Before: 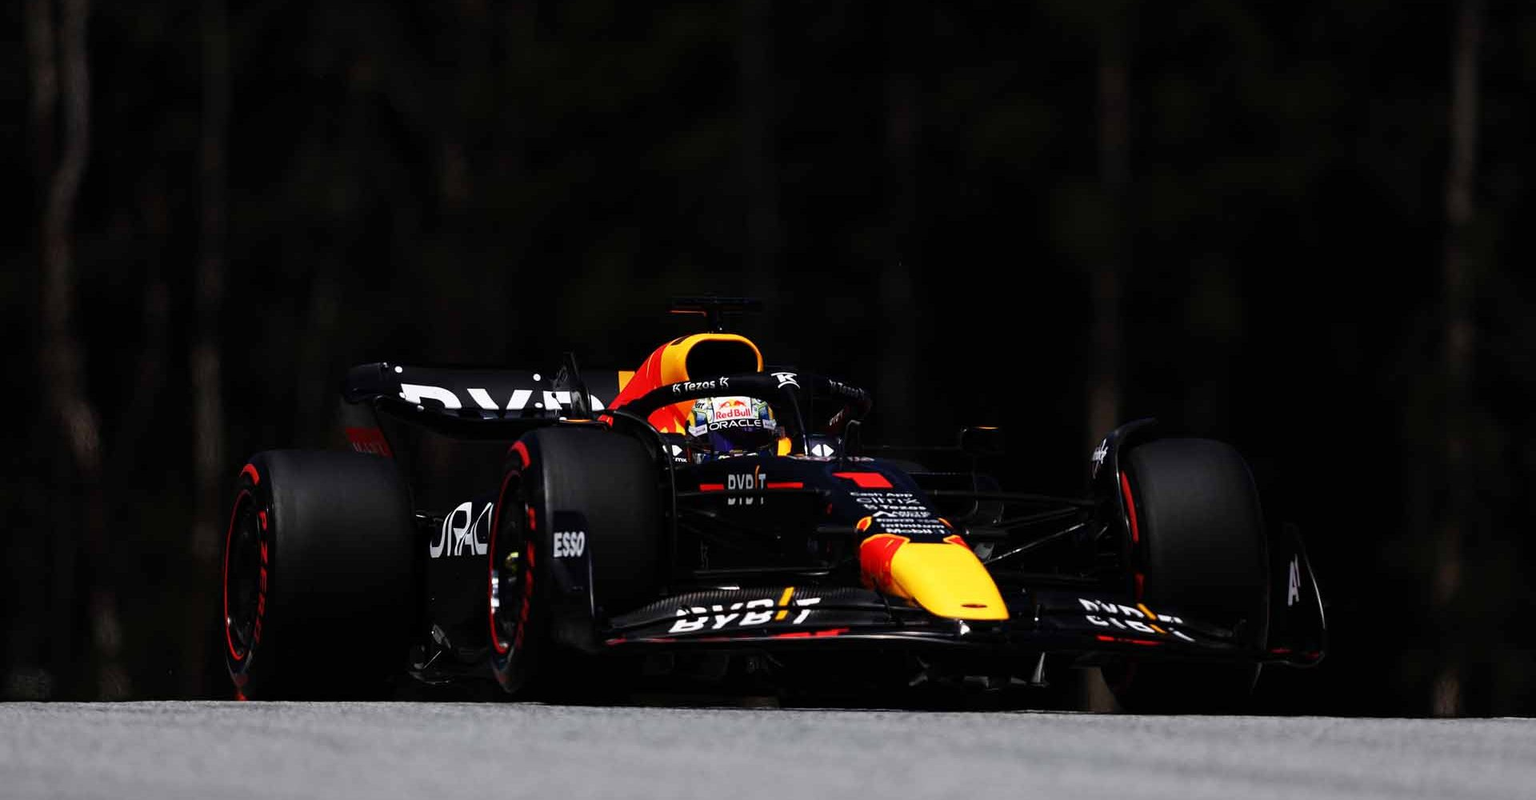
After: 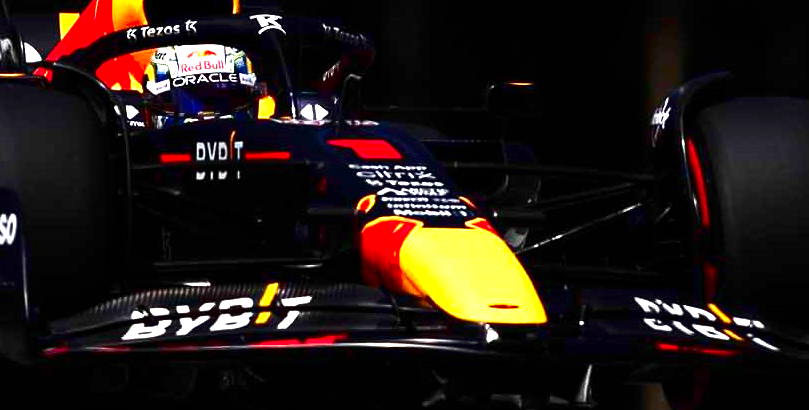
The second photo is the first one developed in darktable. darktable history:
exposure: black level correction 0, exposure 1.55 EV, compensate exposure bias true, compensate highlight preservation false
crop: left 37.221%, top 45.169%, right 20.63%, bottom 13.777%
contrast brightness saturation: contrast 0.1, brightness -0.26, saturation 0.14
